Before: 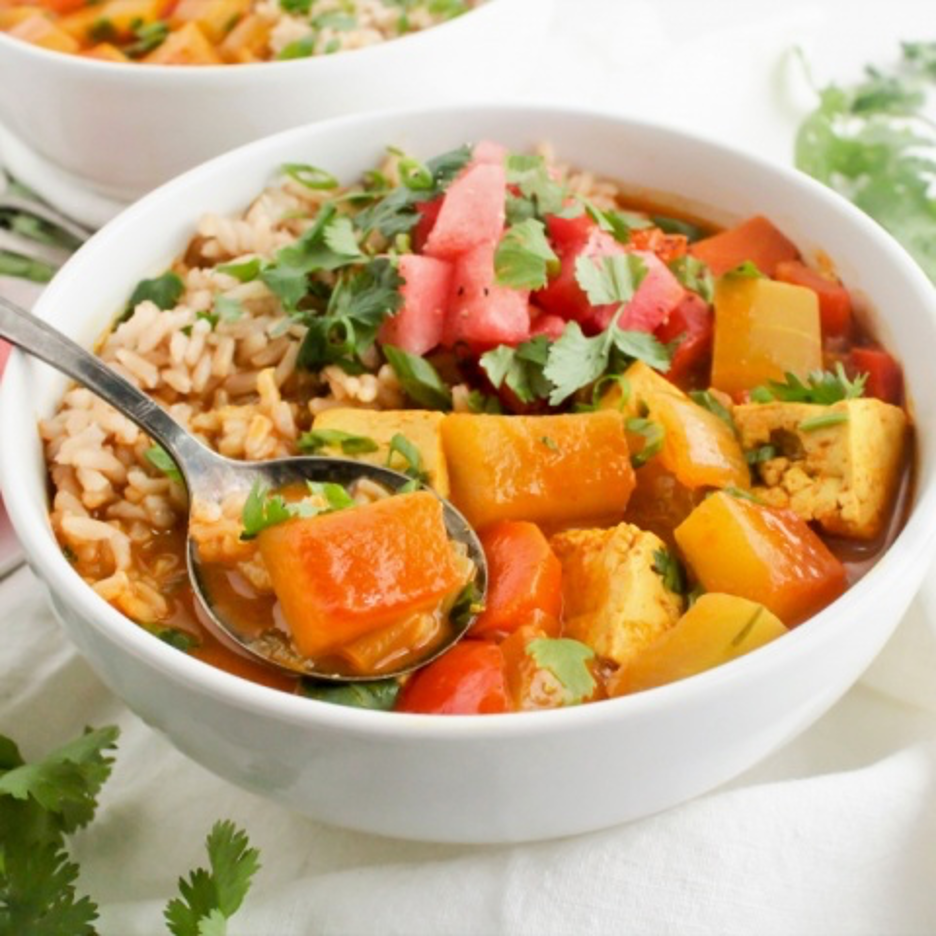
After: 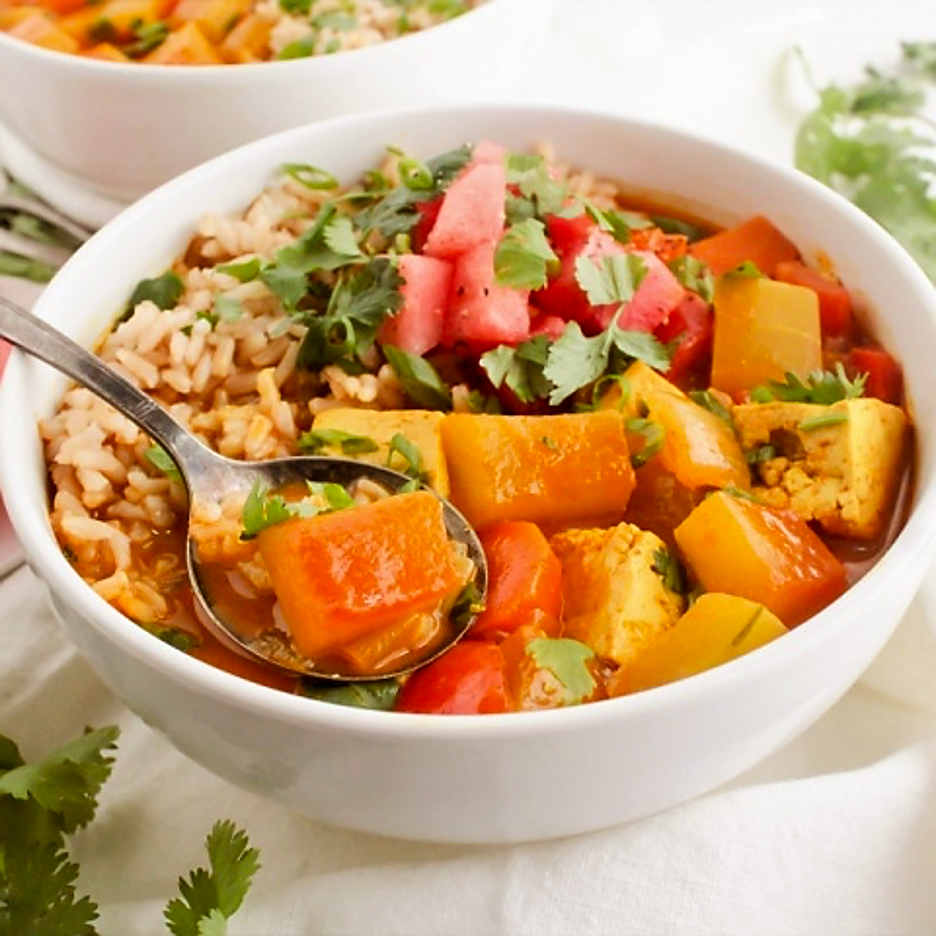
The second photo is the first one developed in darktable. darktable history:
sharpen: radius 1.4, amount 1.25, threshold 0.7
rgb levels: mode RGB, independent channels, levels [[0, 0.5, 1], [0, 0.521, 1], [0, 0.536, 1]]
